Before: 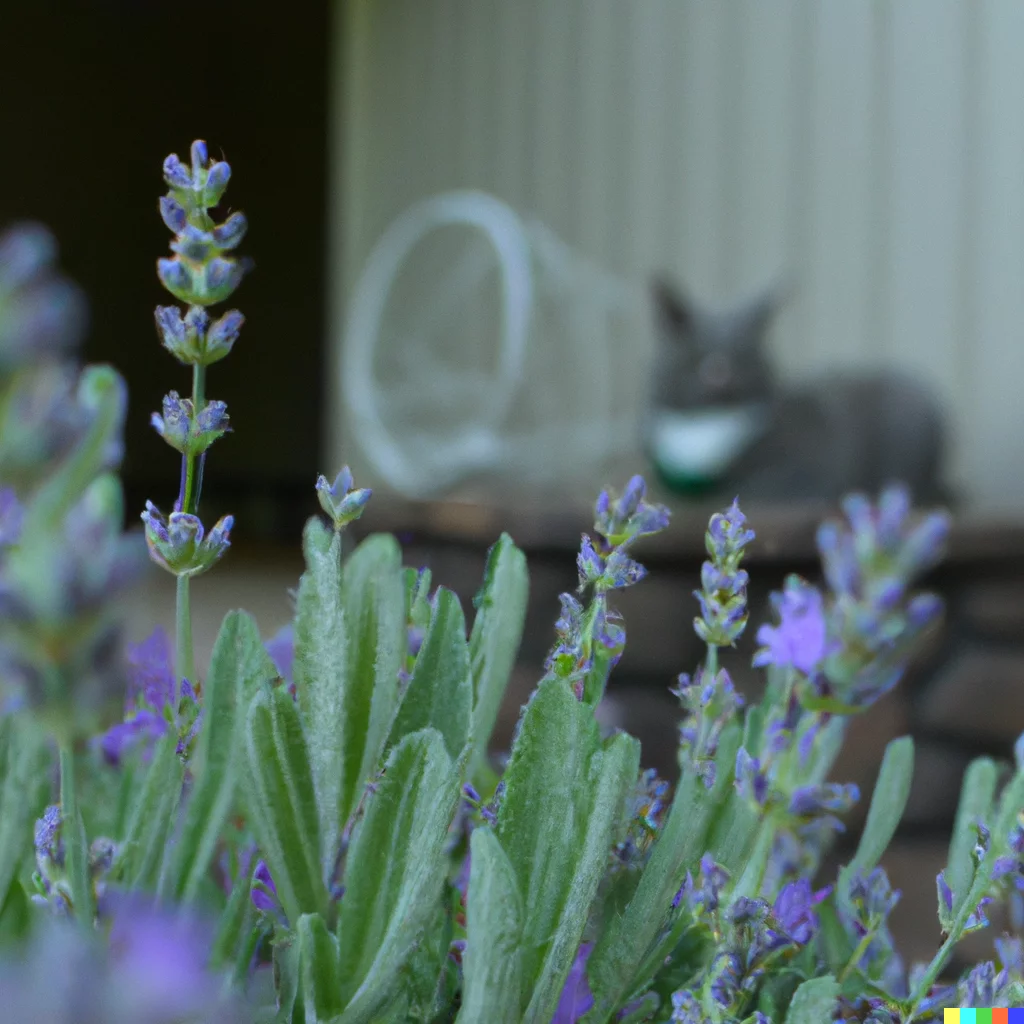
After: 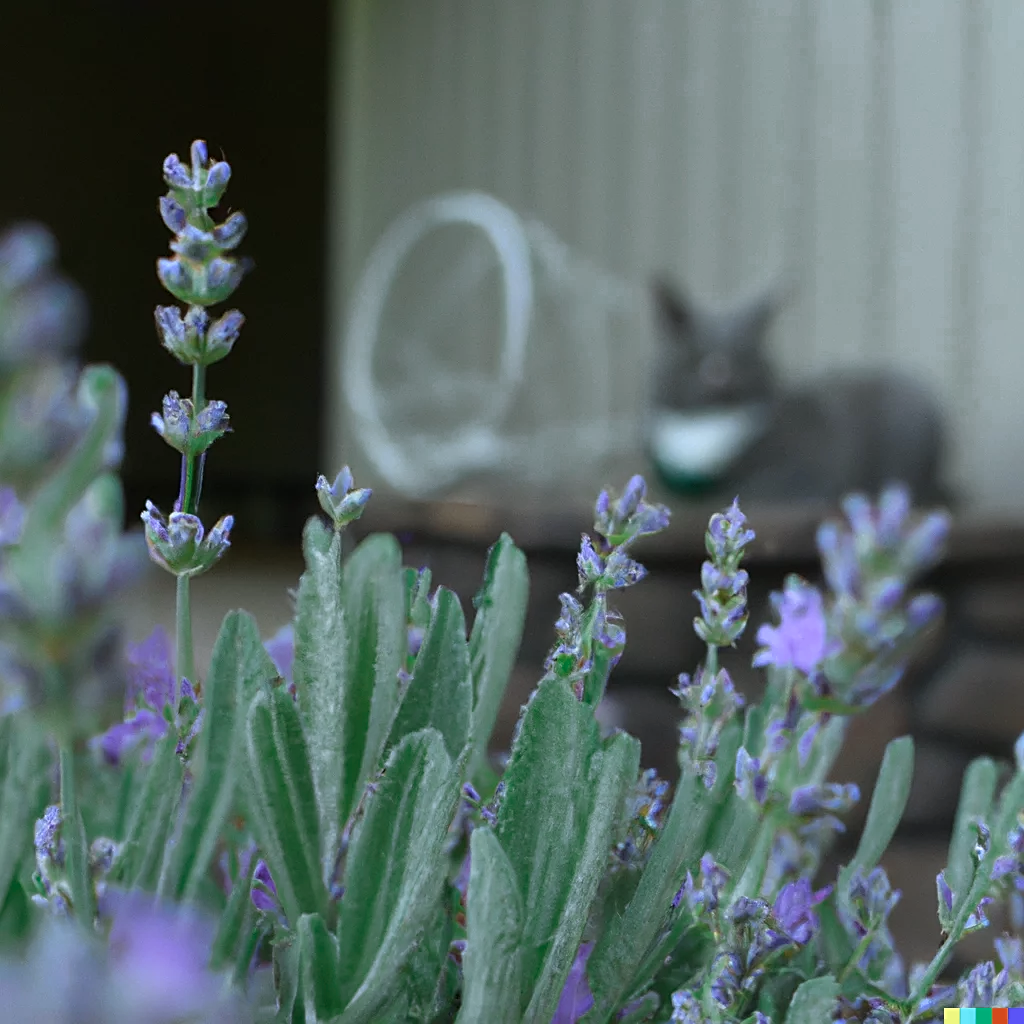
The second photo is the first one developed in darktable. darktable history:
color zones: curves: ch0 [(0, 0.5) (0.125, 0.4) (0.25, 0.5) (0.375, 0.4) (0.5, 0.4) (0.625, 0.6) (0.75, 0.6) (0.875, 0.5)]; ch1 [(0, 0.4) (0.125, 0.5) (0.25, 0.4) (0.375, 0.4) (0.5, 0.4) (0.625, 0.4) (0.75, 0.5) (0.875, 0.4)]; ch2 [(0, 0.6) (0.125, 0.5) (0.25, 0.5) (0.375, 0.6) (0.5, 0.6) (0.625, 0.5) (0.75, 0.5) (0.875, 0.5)]
sharpen: on, module defaults
